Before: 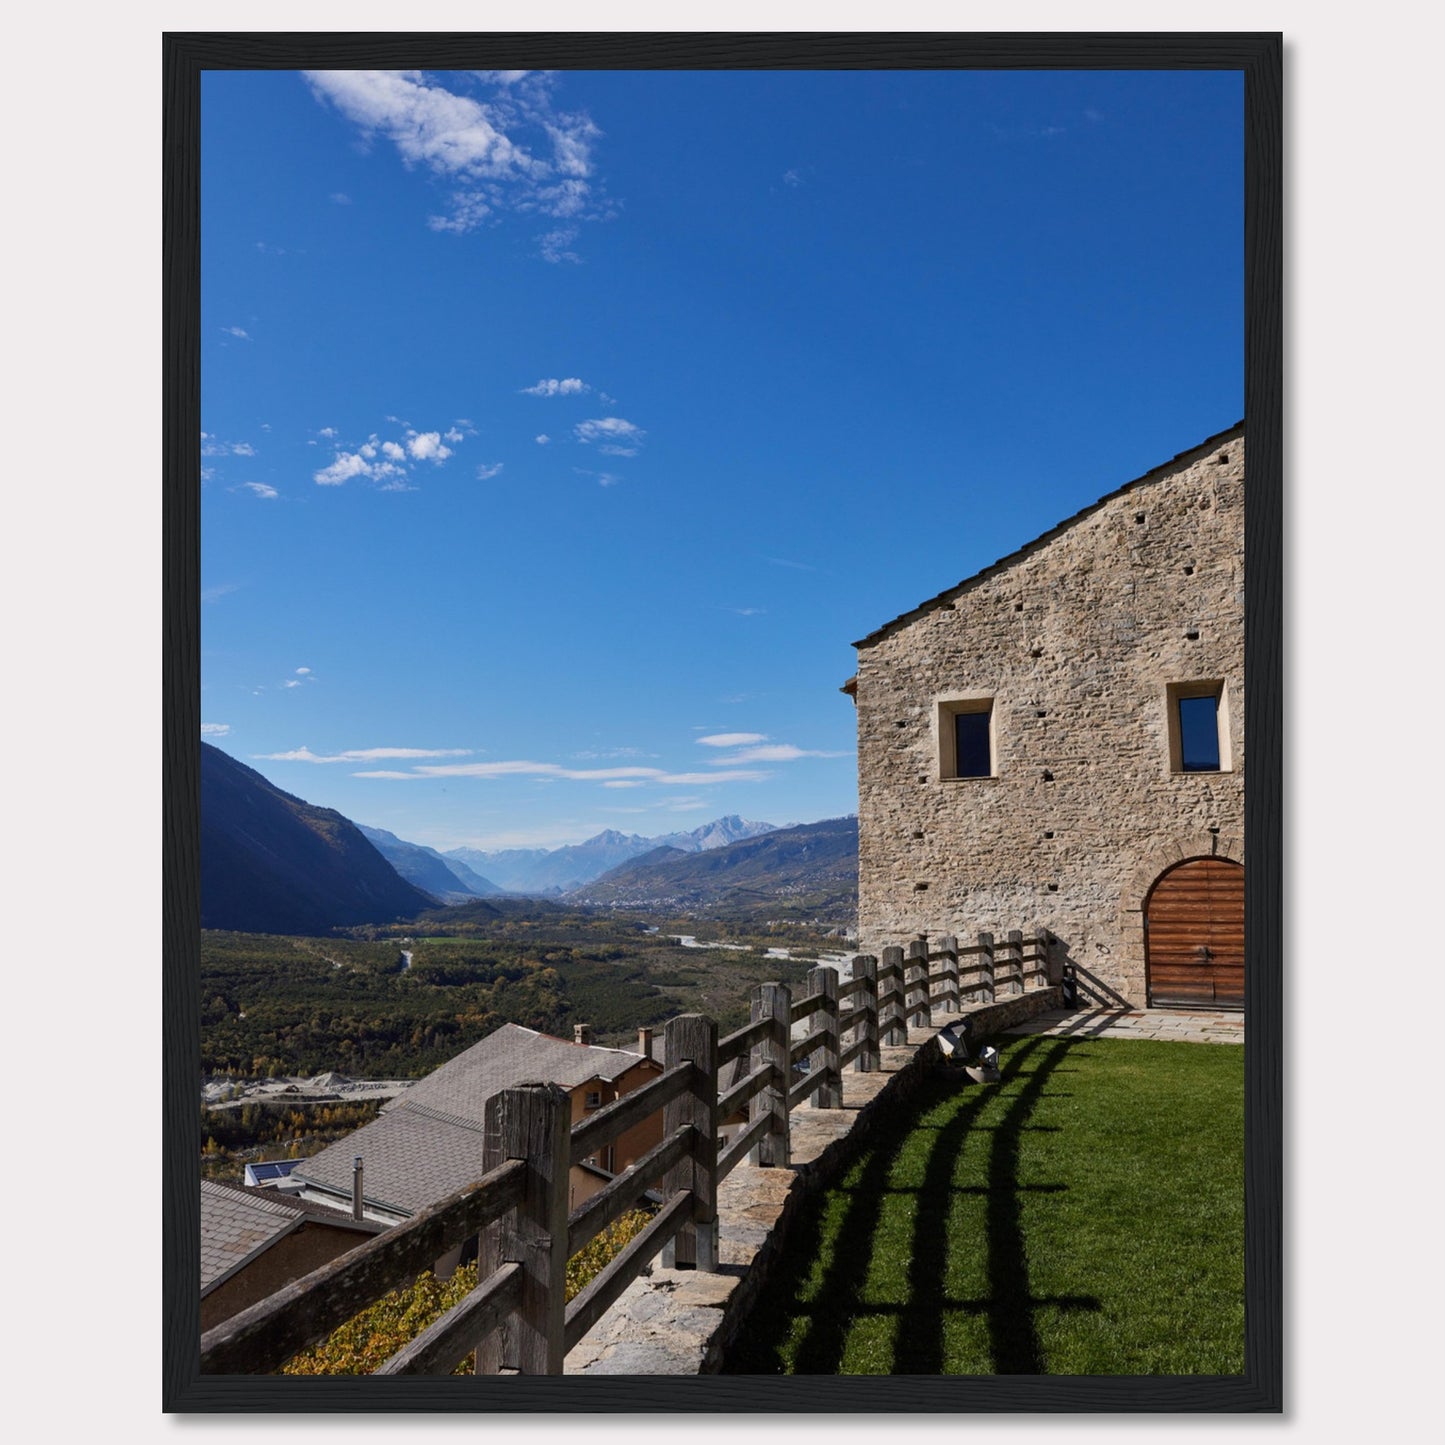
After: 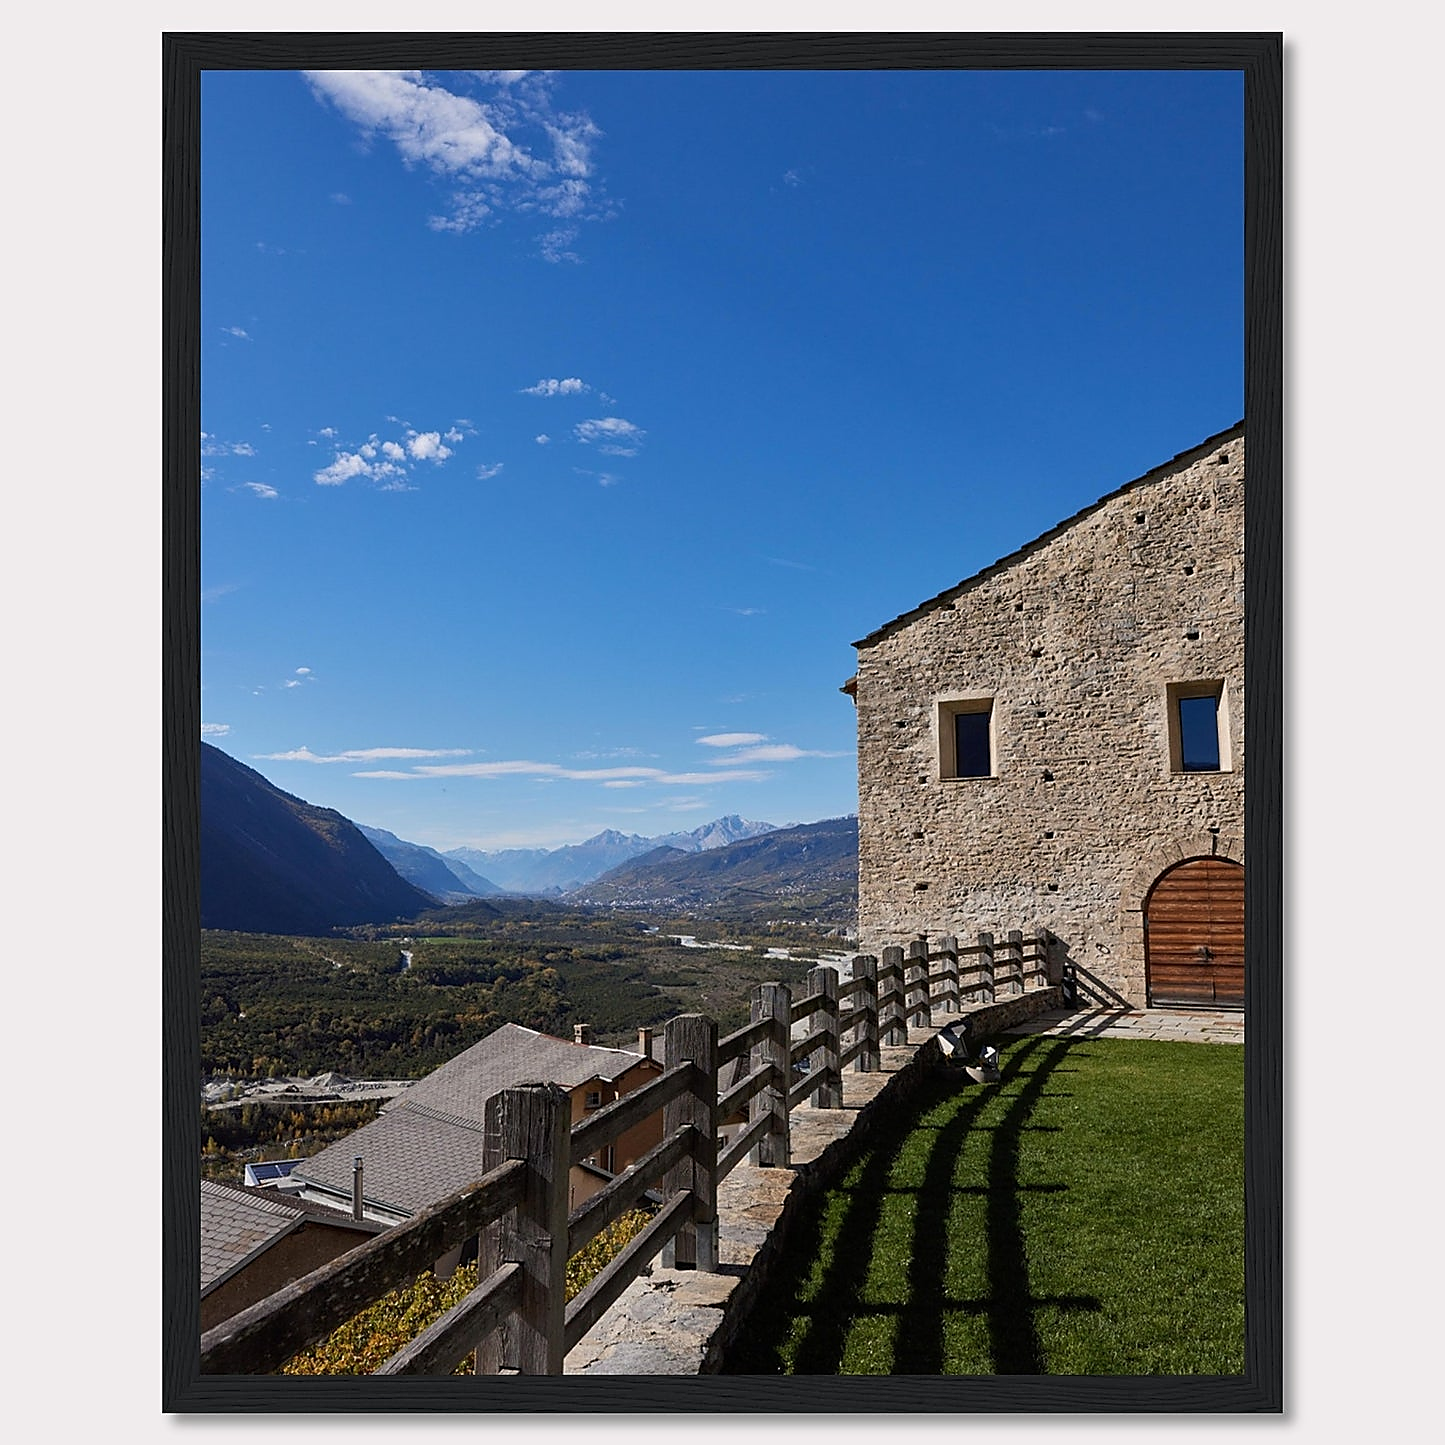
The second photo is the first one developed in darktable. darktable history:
sharpen: radius 1.378, amount 1.267, threshold 0.756
